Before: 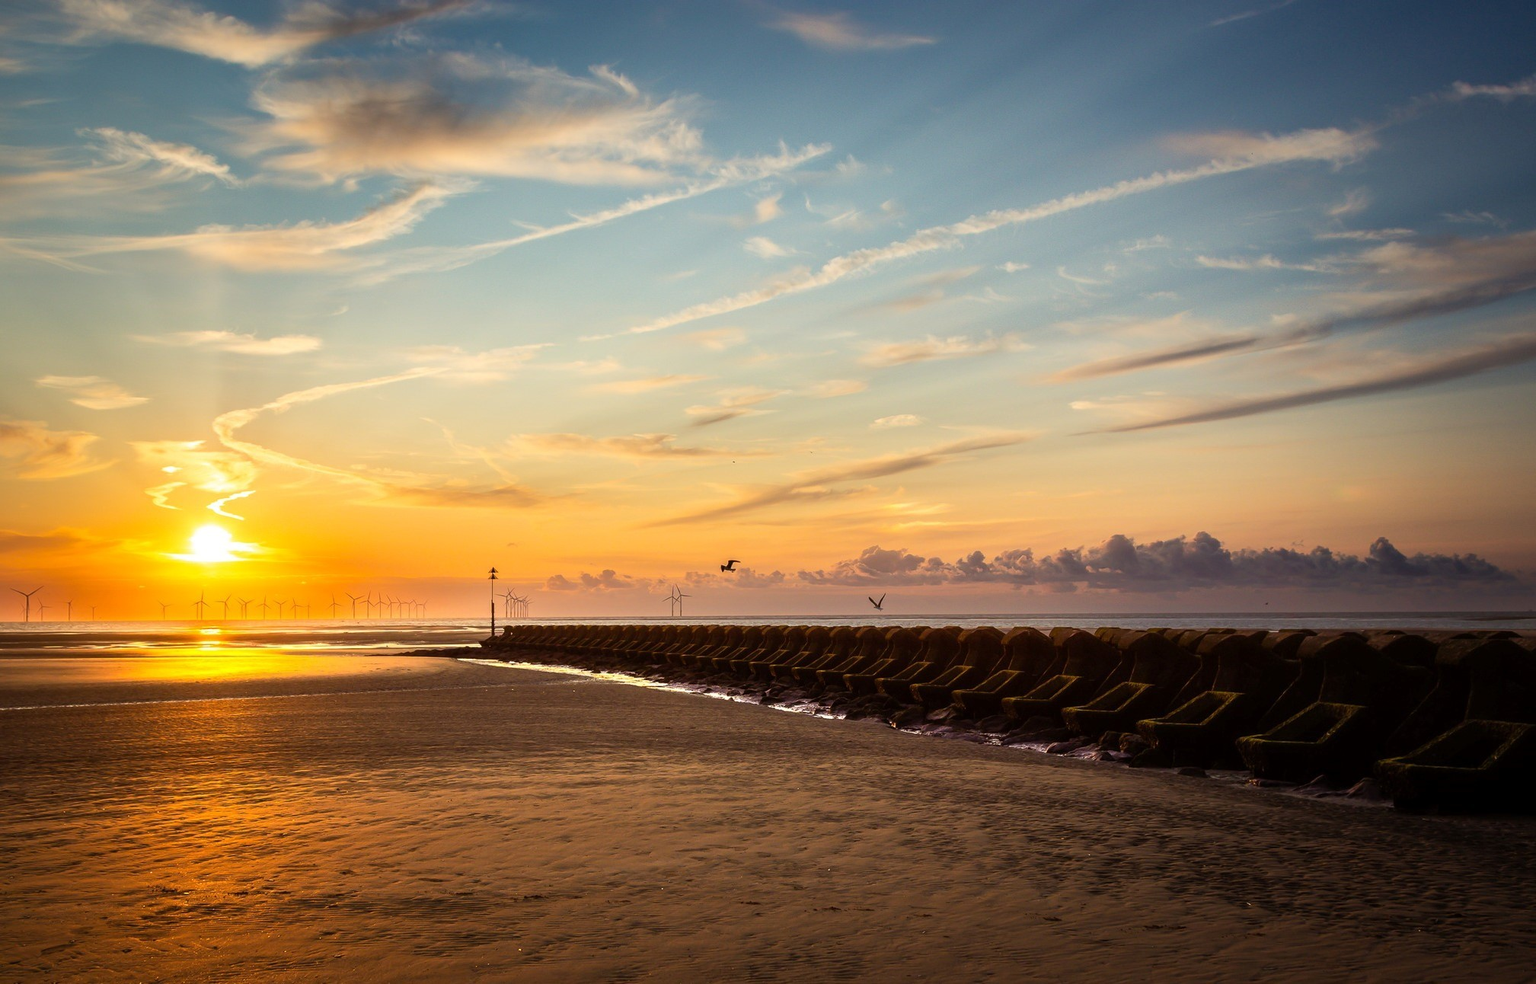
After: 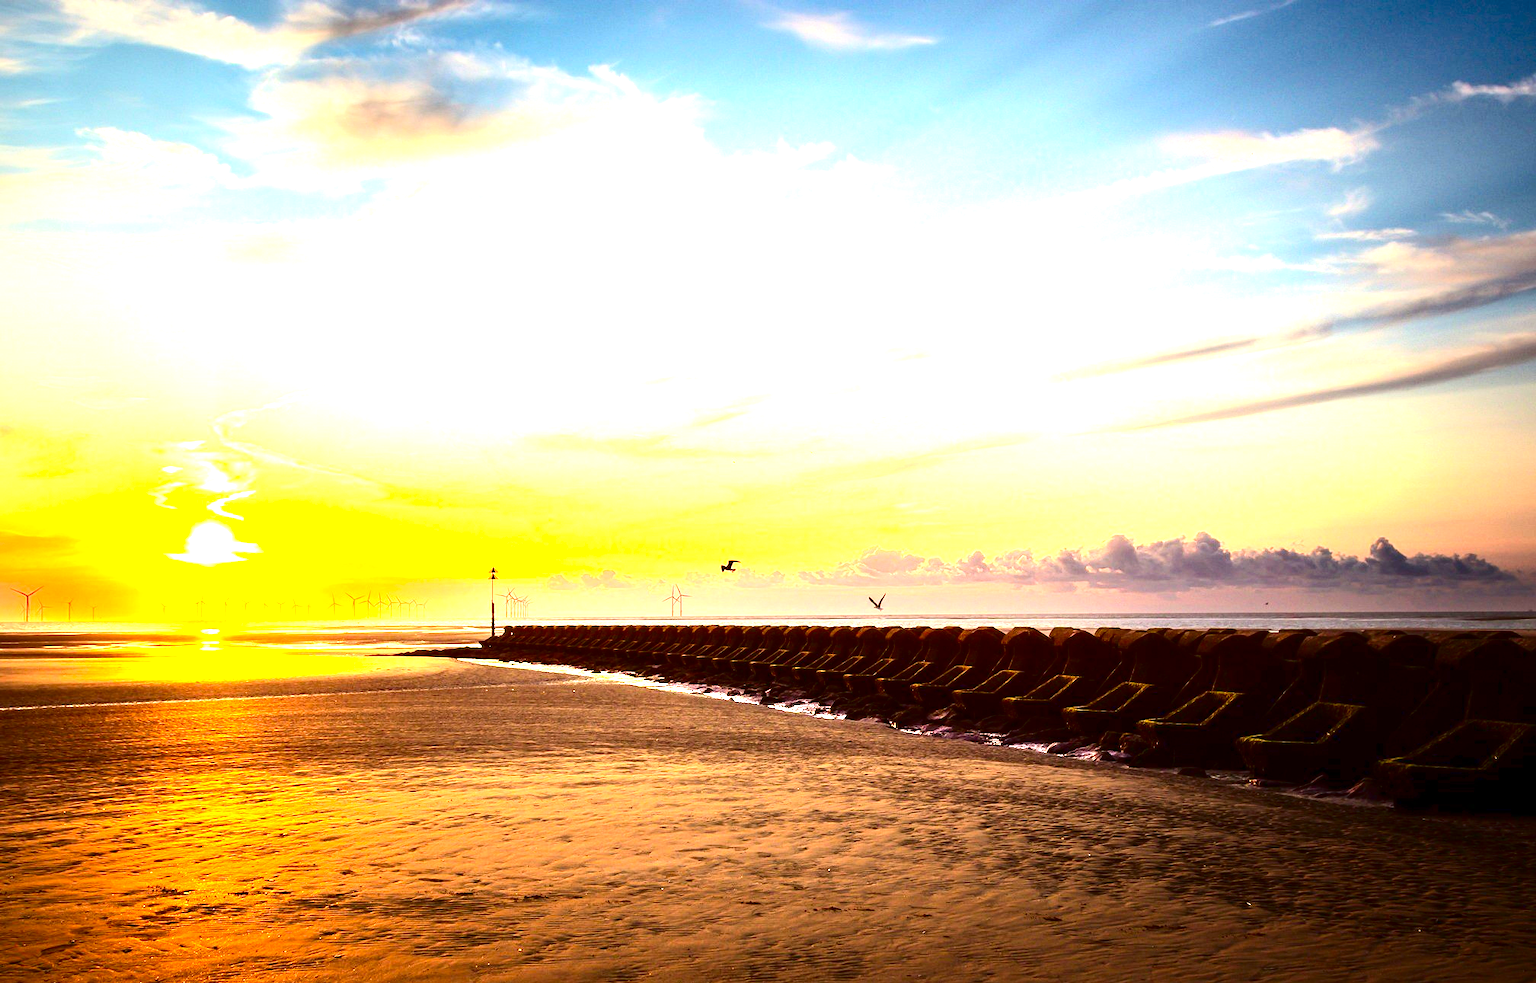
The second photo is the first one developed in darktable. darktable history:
contrast brightness saturation: contrast 0.221, brightness -0.186, saturation 0.238
exposure: black level correction 0, exposure 1.992 EV, compensate highlight preservation false
